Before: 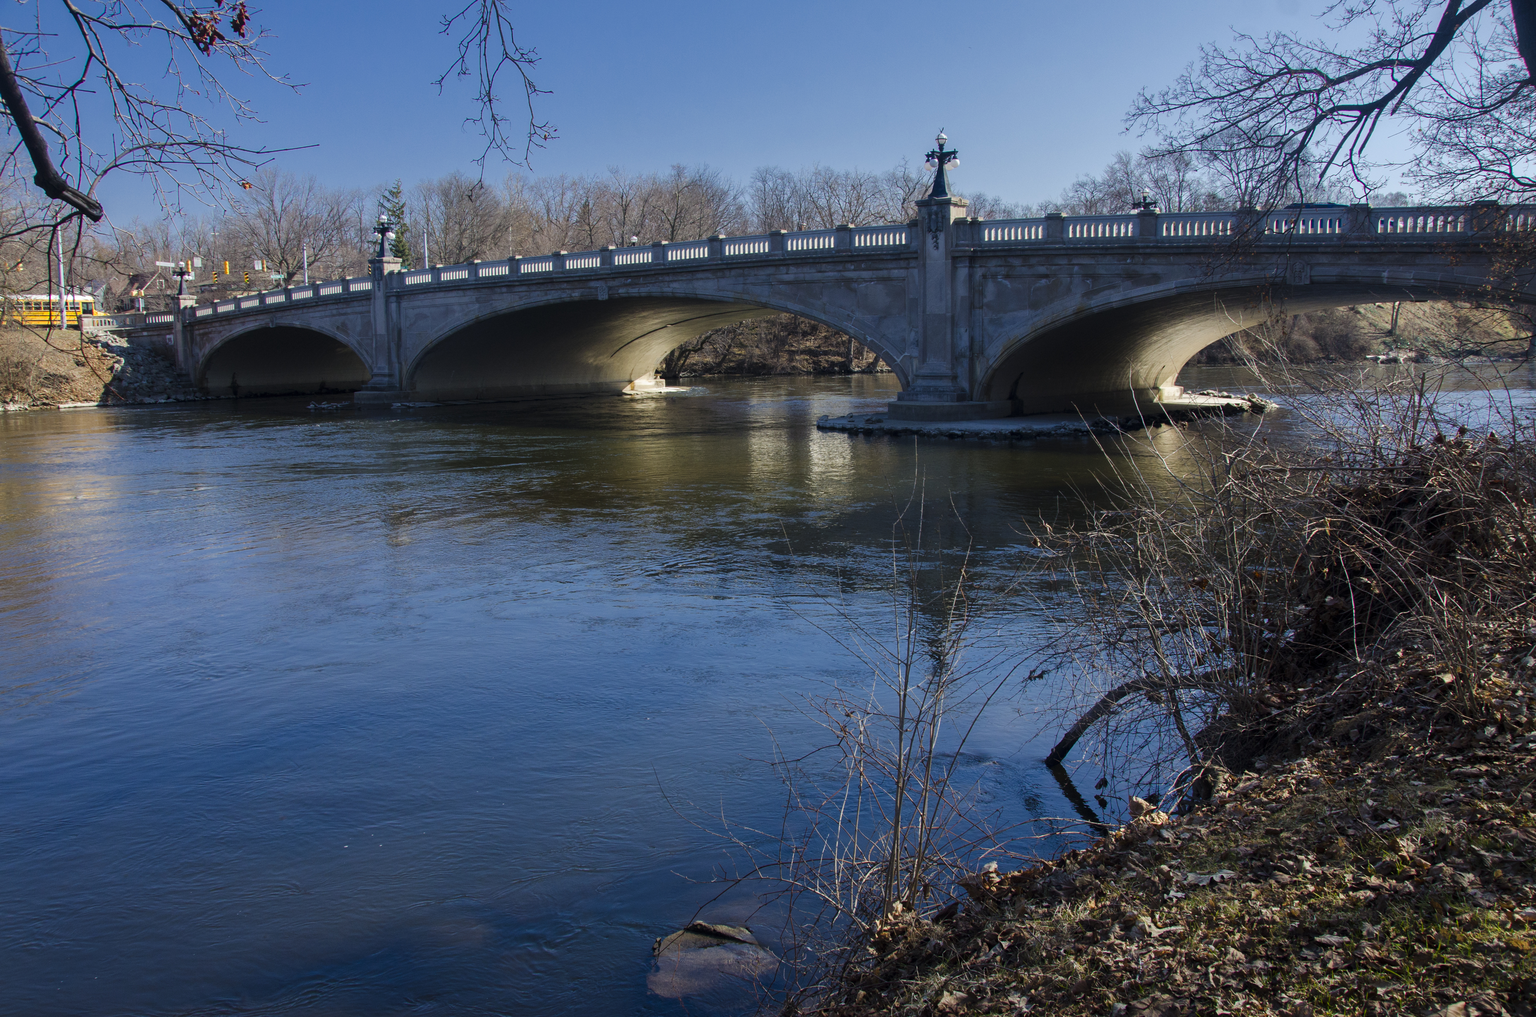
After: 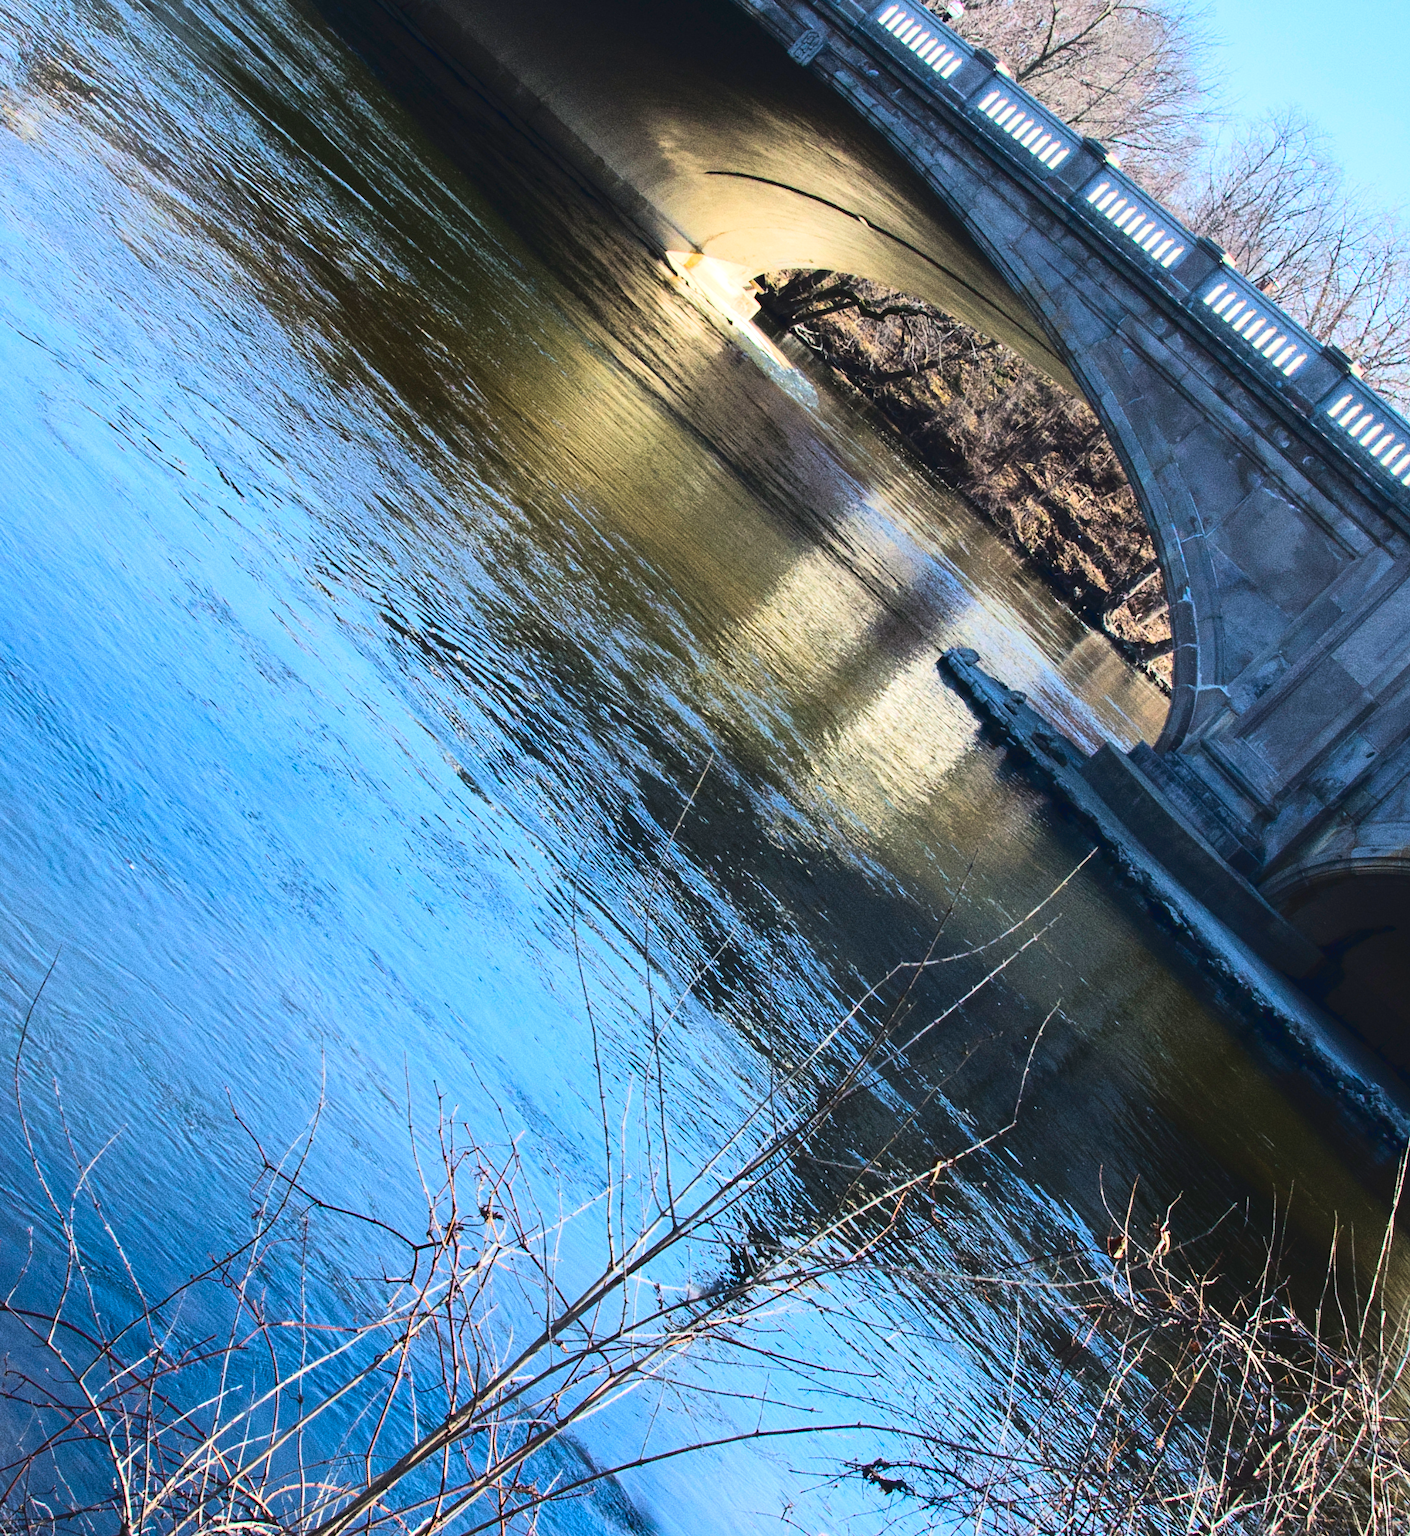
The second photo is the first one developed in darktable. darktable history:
crop and rotate: angle -45.54°, top 16.823%, right 0.854%, bottom 11.628%
exposure: black level correction 0, exposure 1 EV, compensate highlight preservation false
tone equalizer: on, module defaults
base curve: curves: ch0 [(0, 0) (0.036, 0.025) (0.121, 0.166) (0.206, 0.329) (0.605, 0.79) (1, 1)]
tone curve: curves: ch0 [(0, 0.045) (0.155, 0.169) (0.46, 0.466) (0.751, 0.788) (1, 0.961)]; ch1 [(0, 0) (0.43, 0.408) (0.472, 0.469) (0.505, 0.503) (0.553, 0.563) (0.592, 0.581) (0.631, 0.625) (1, 1)]; ch2 [(0, 0) (0.505, 0.495) (0.55, 0.557) (0.583, 0.573) (1, 1)], color space Lab, linked channels
